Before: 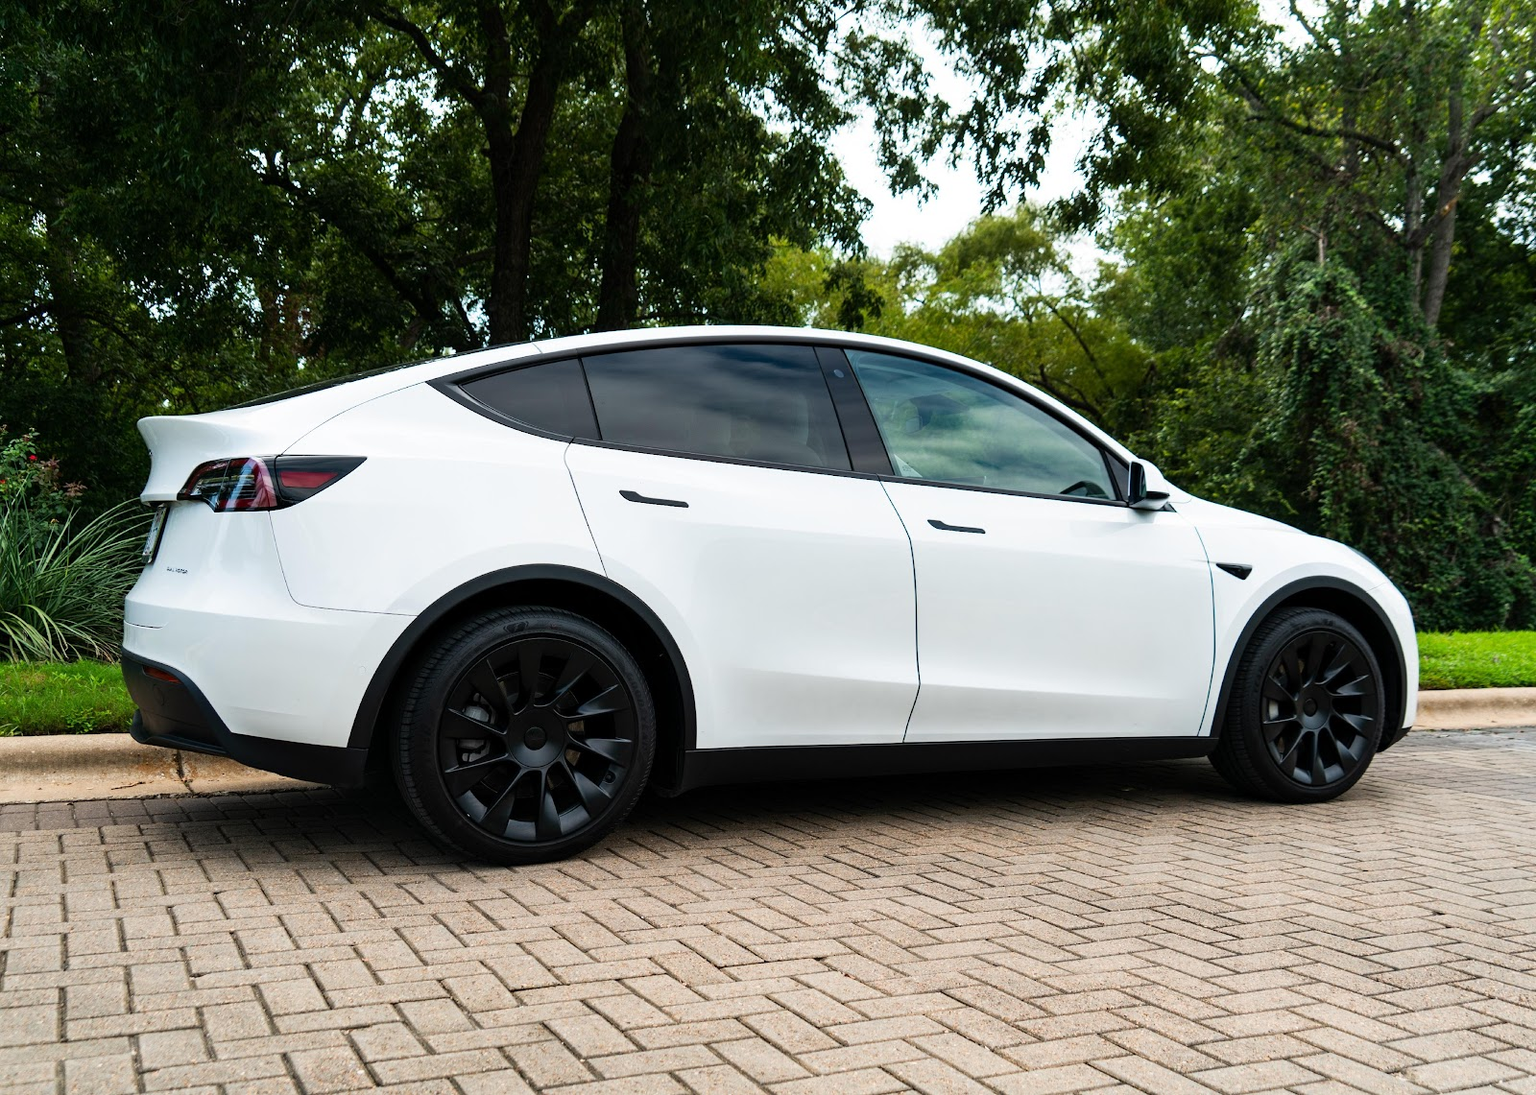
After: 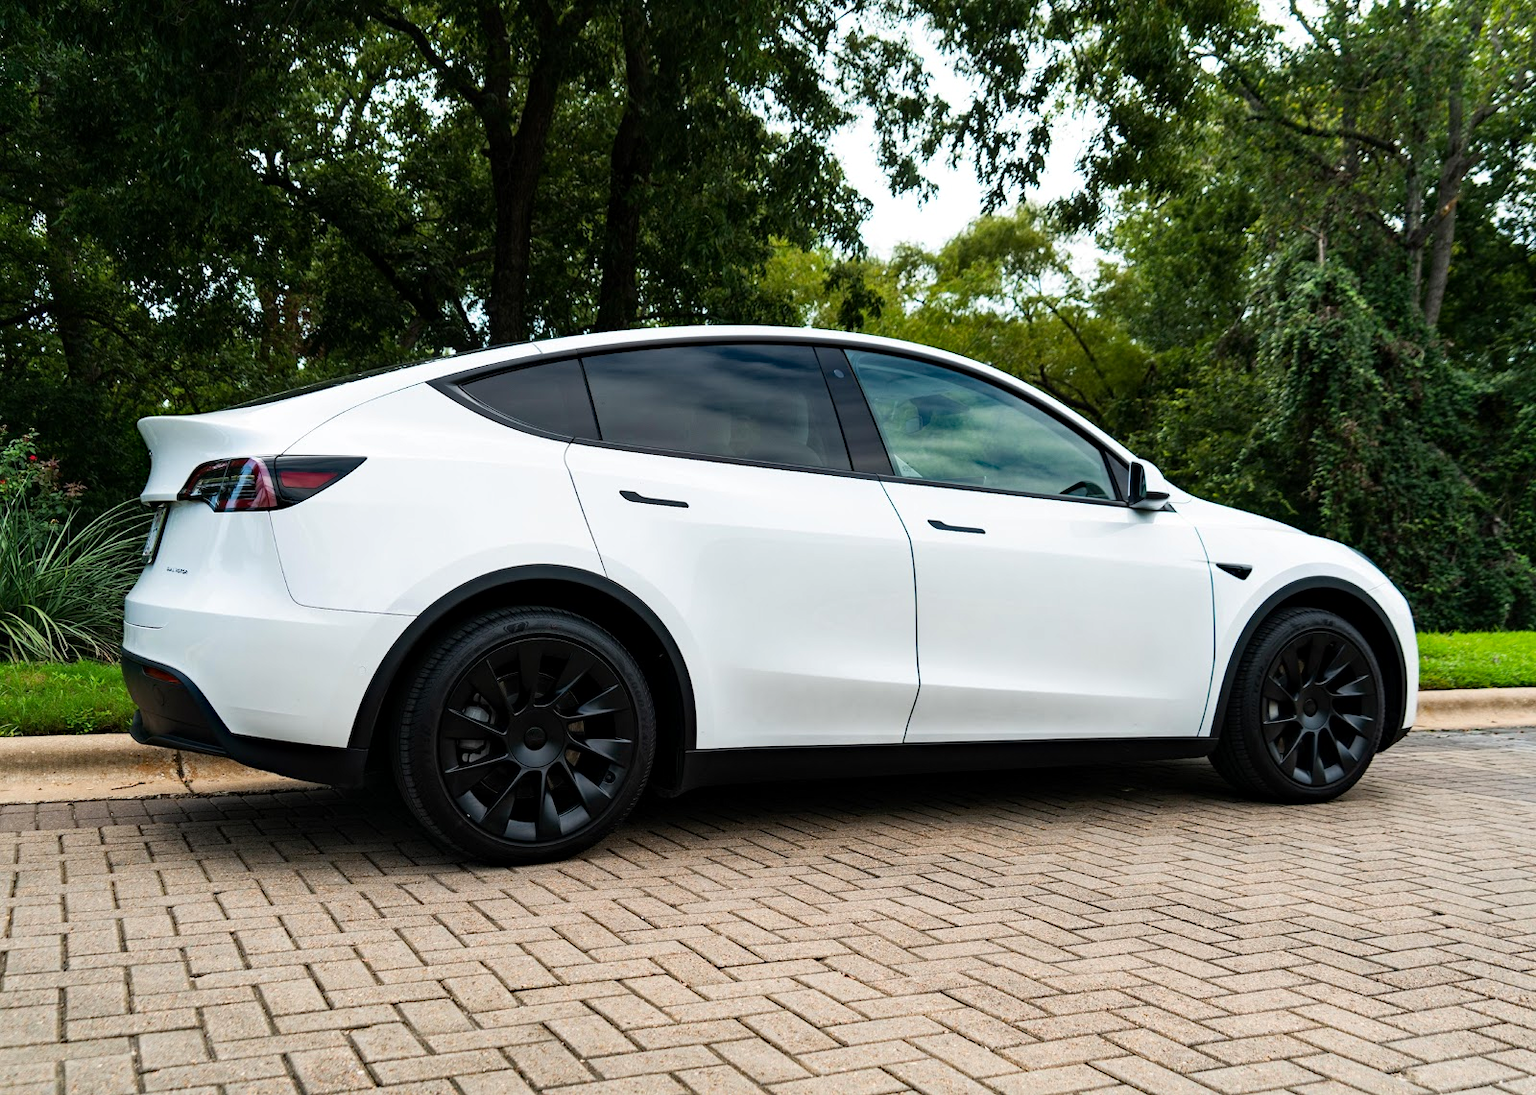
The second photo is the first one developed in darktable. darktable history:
local contrast: mode bilateral grid, contrast 99, coarseness 99, detail 109%, midtone range 0.2
haze removal: compatibility mode true, adaptive false
